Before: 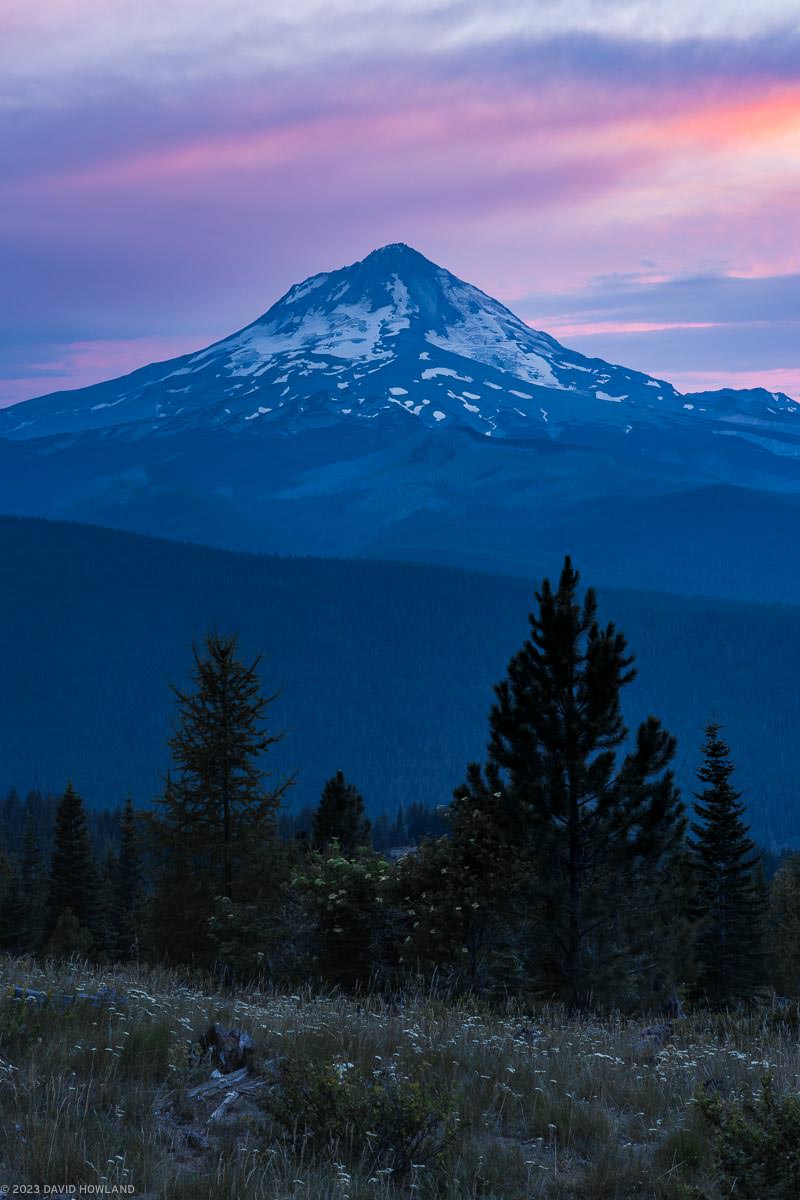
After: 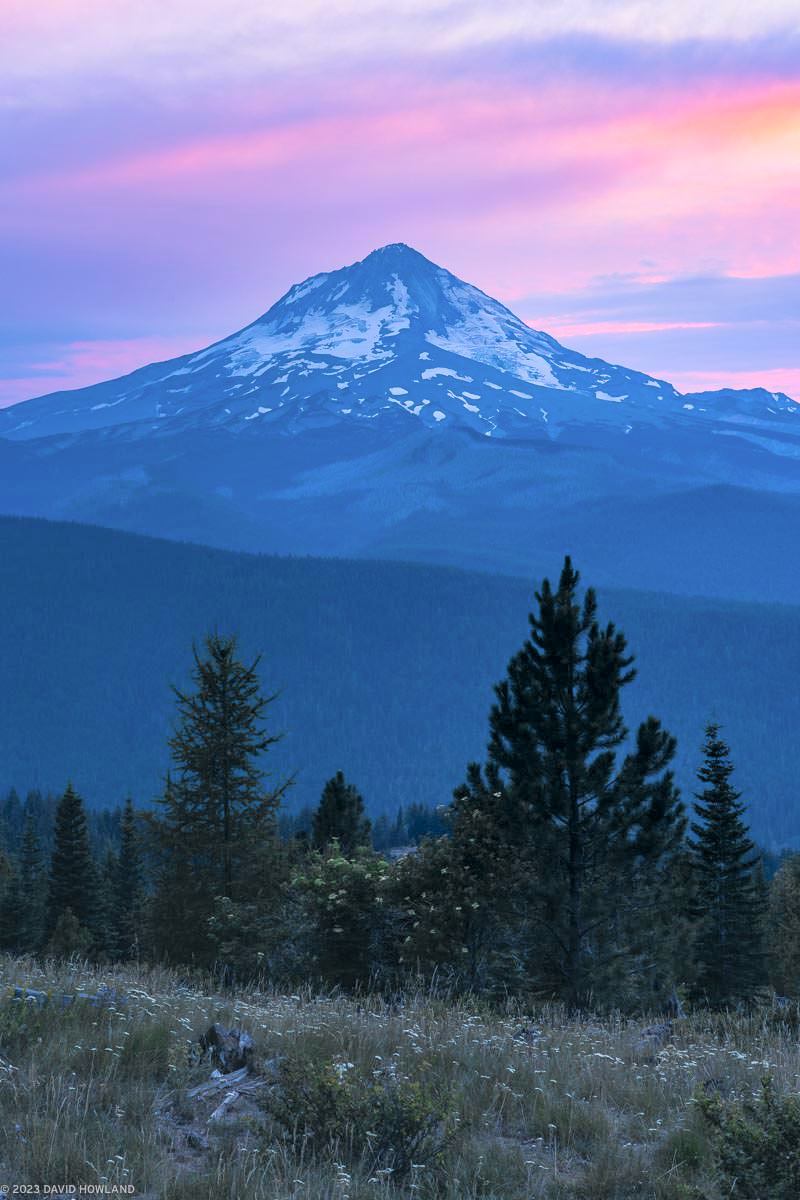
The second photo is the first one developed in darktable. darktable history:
contrast brightness saturation: contrast 0.1, brightness 0.3, saturation 0.14
color correction: highlights a* 5.38, highlights b* 5.3, shadows a* -4.26, shadows b* -5.11
